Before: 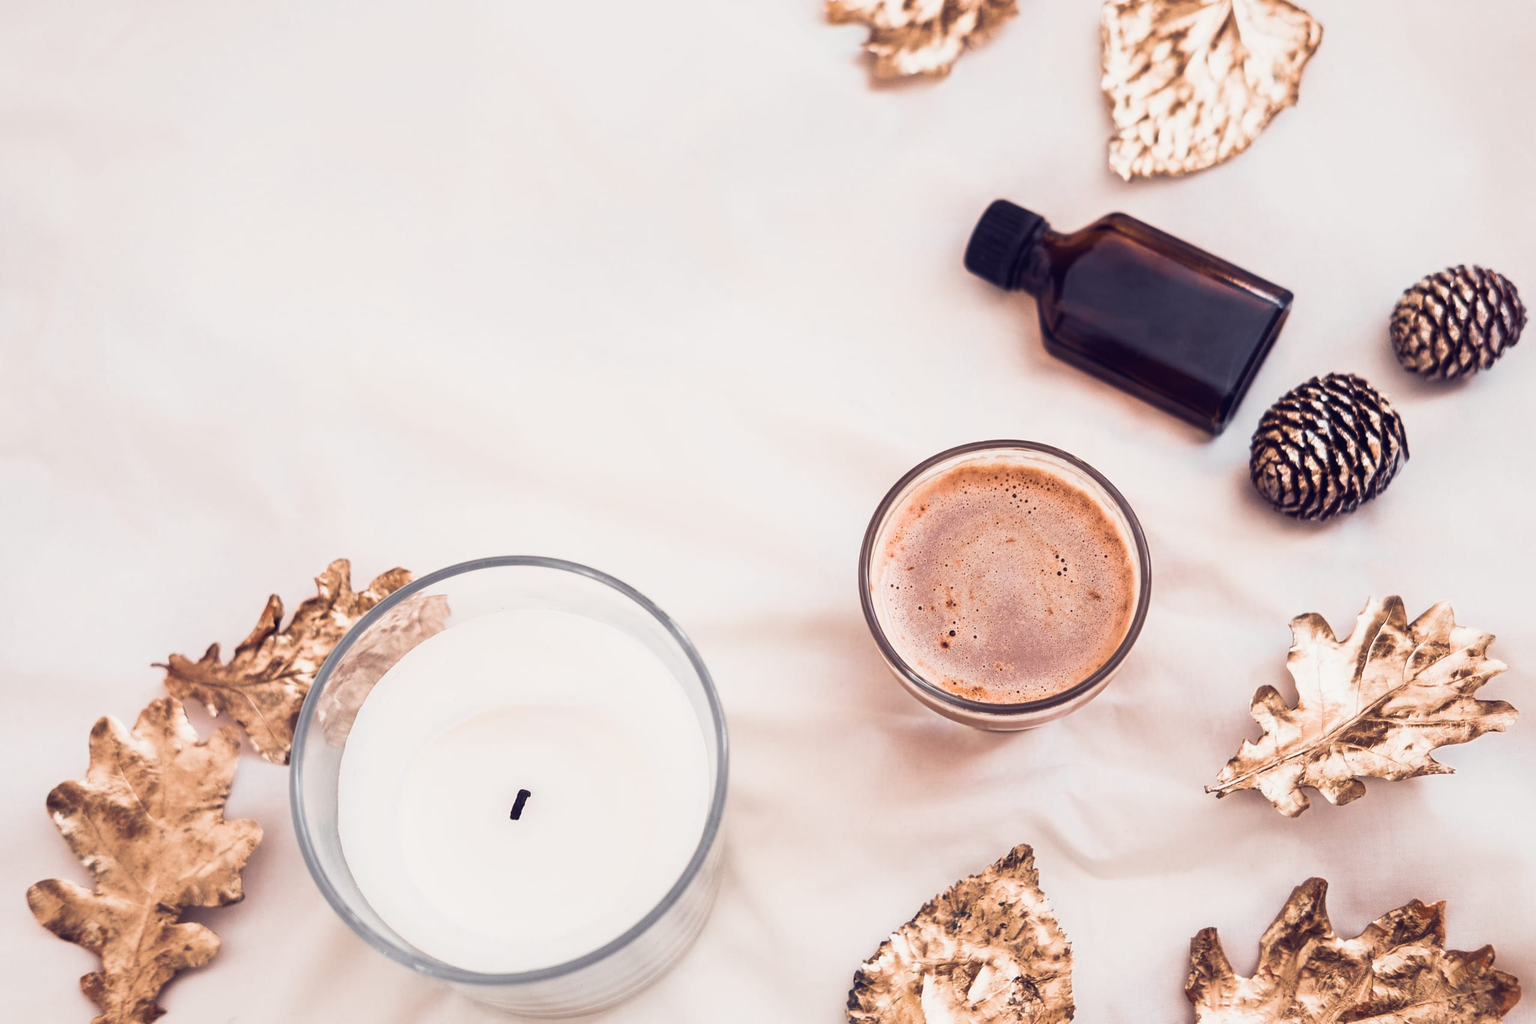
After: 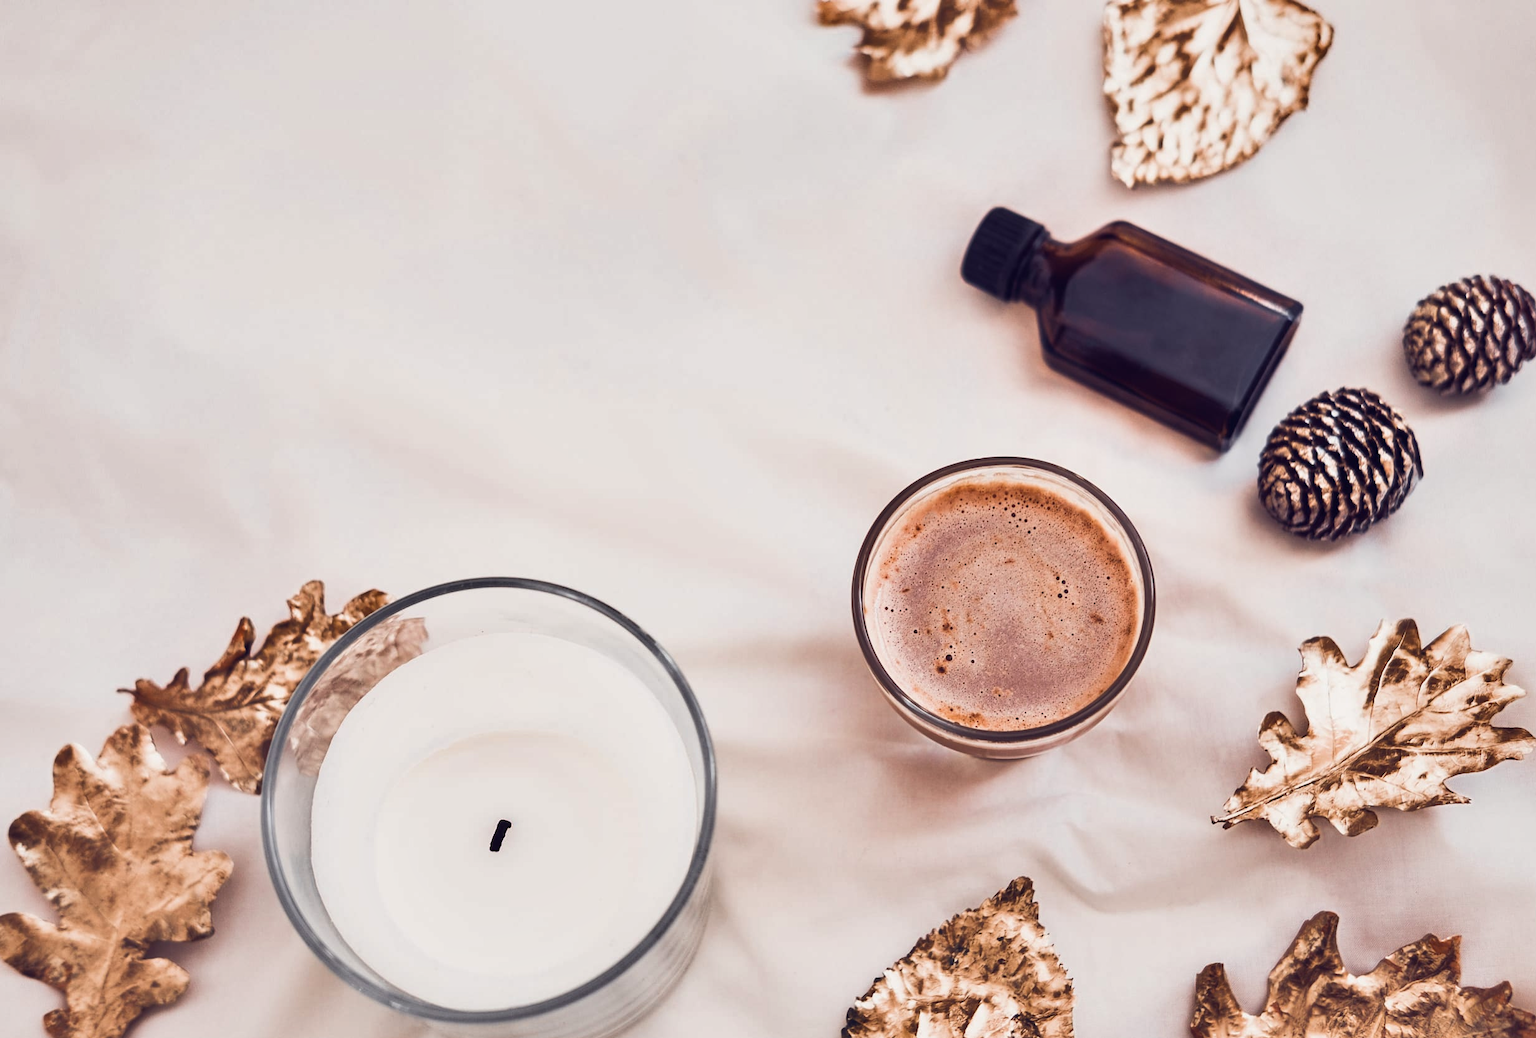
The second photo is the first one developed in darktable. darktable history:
shadows and highlights: low approximation 0.01, soften with gaussian
crop and rotate: left 2.536%, right 1.107%, bottom 2.246%
